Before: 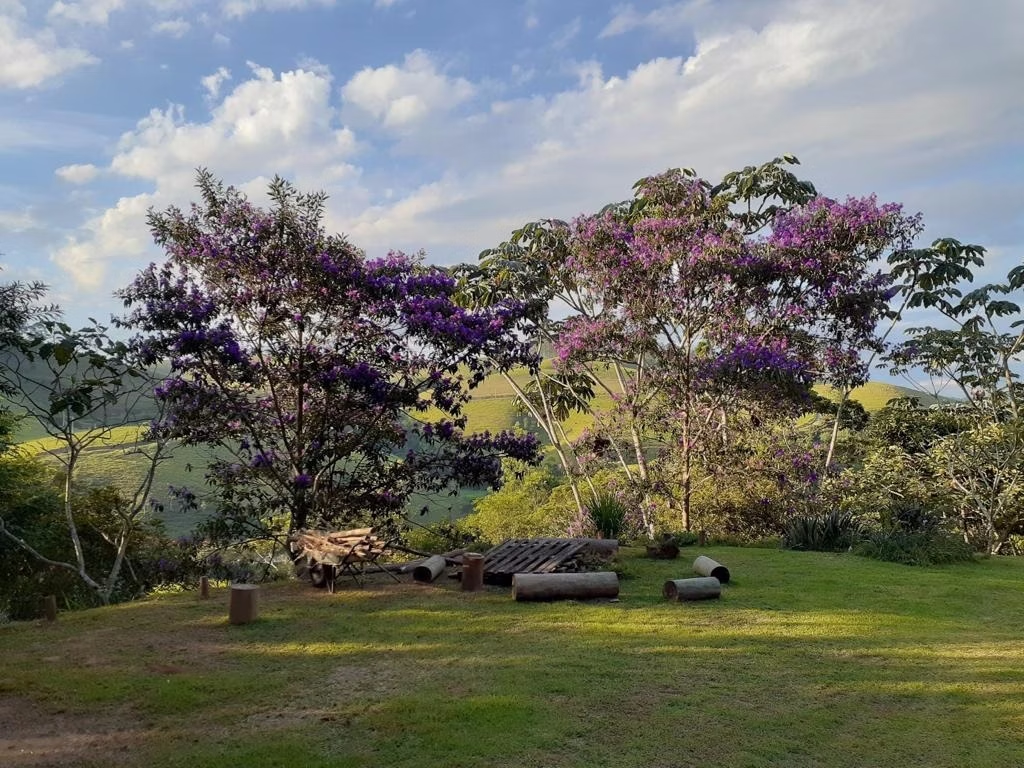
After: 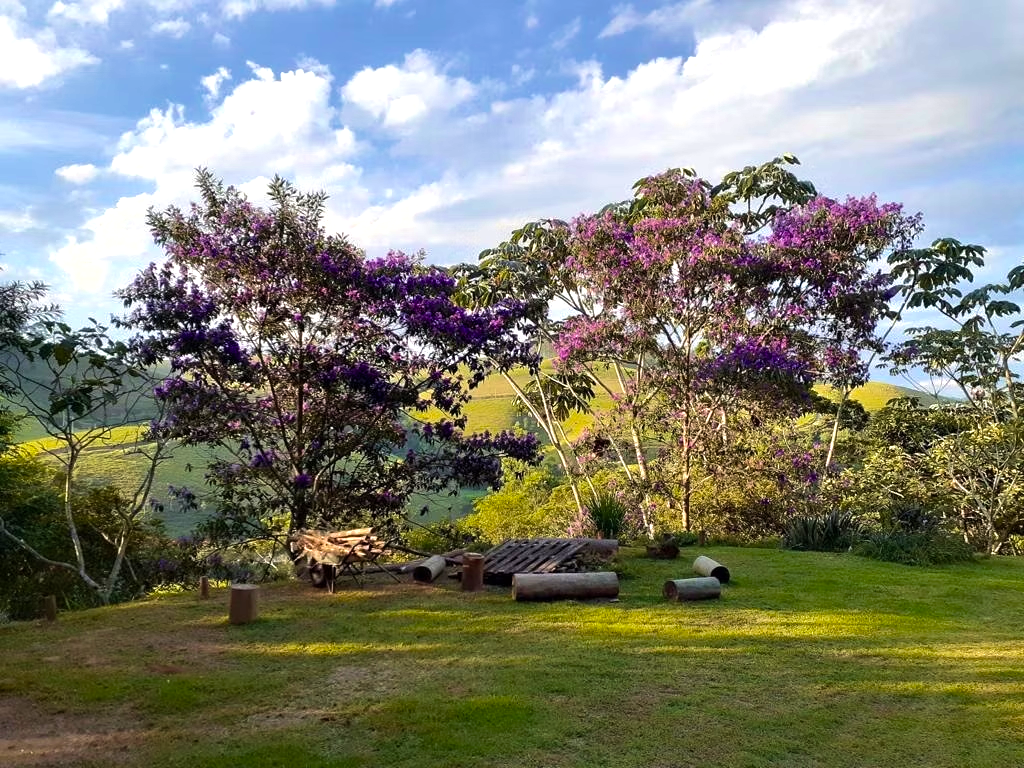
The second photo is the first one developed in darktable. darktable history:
exposure: exposure 0.431 EV, compensate highlight preservation false
velvia: on, module defaults
color balance rgb: perceptual saturation grading › global saturation 10.973%, perceptual brilliance grading › highlights 14.251%, perceptual brilliance grading › shadows -19.386%, global vibrance 10.58%, saturation formula JzAzBz (2021)
shadows and highlights: shadows 10.01, white point adjustment 0.874, highlights -40.35
